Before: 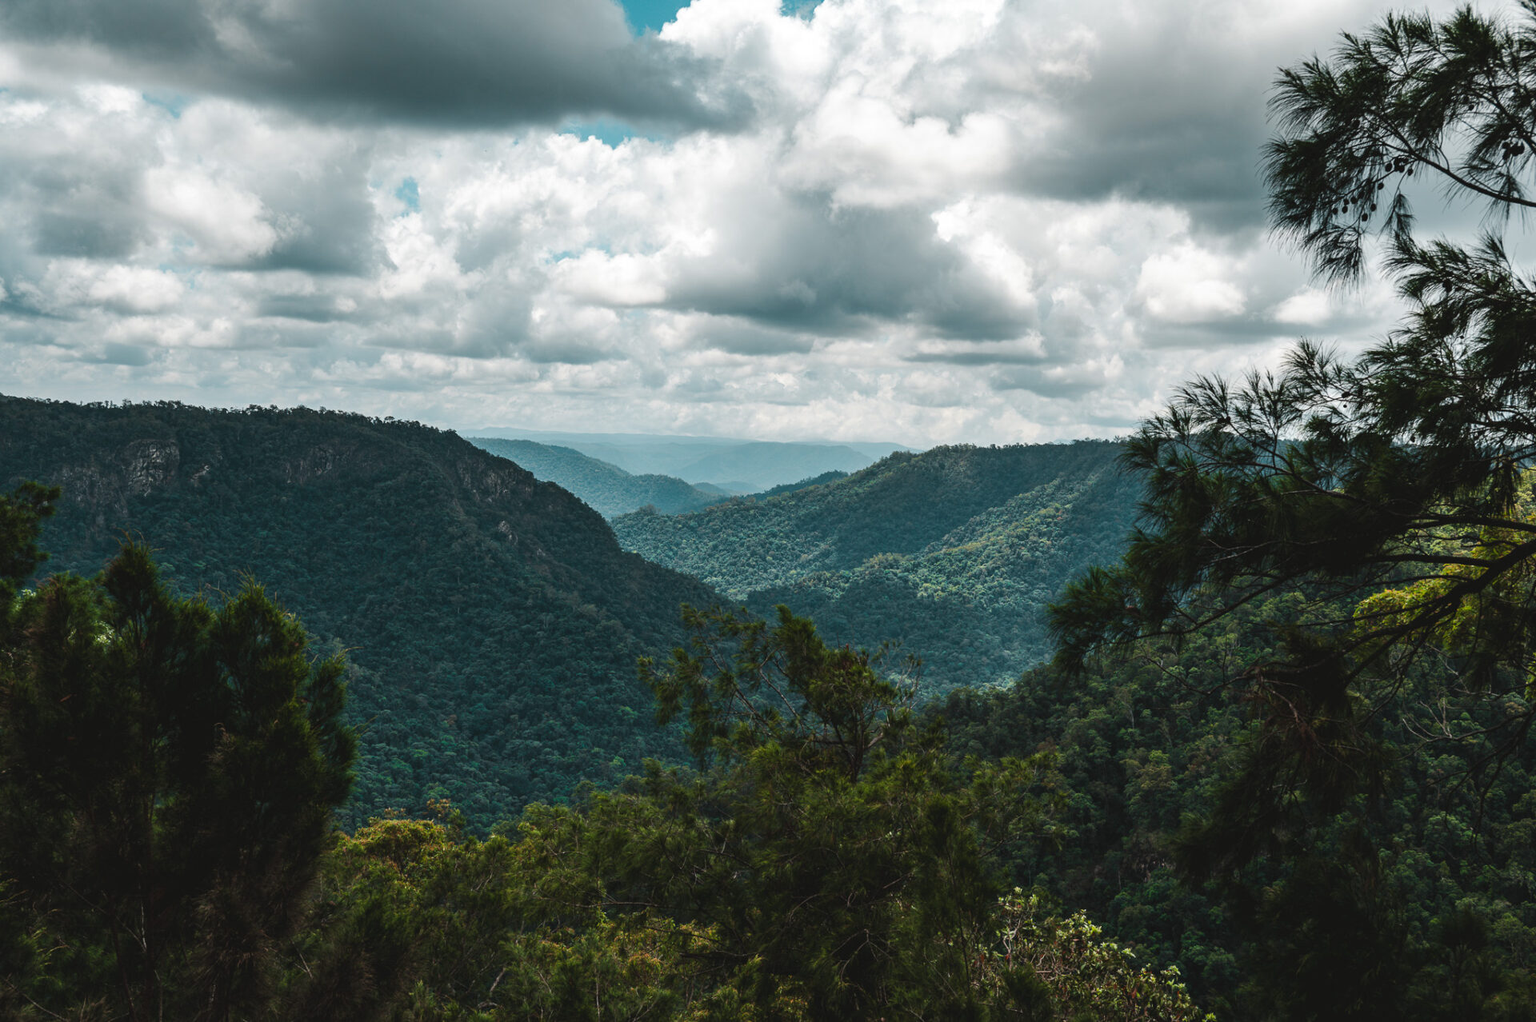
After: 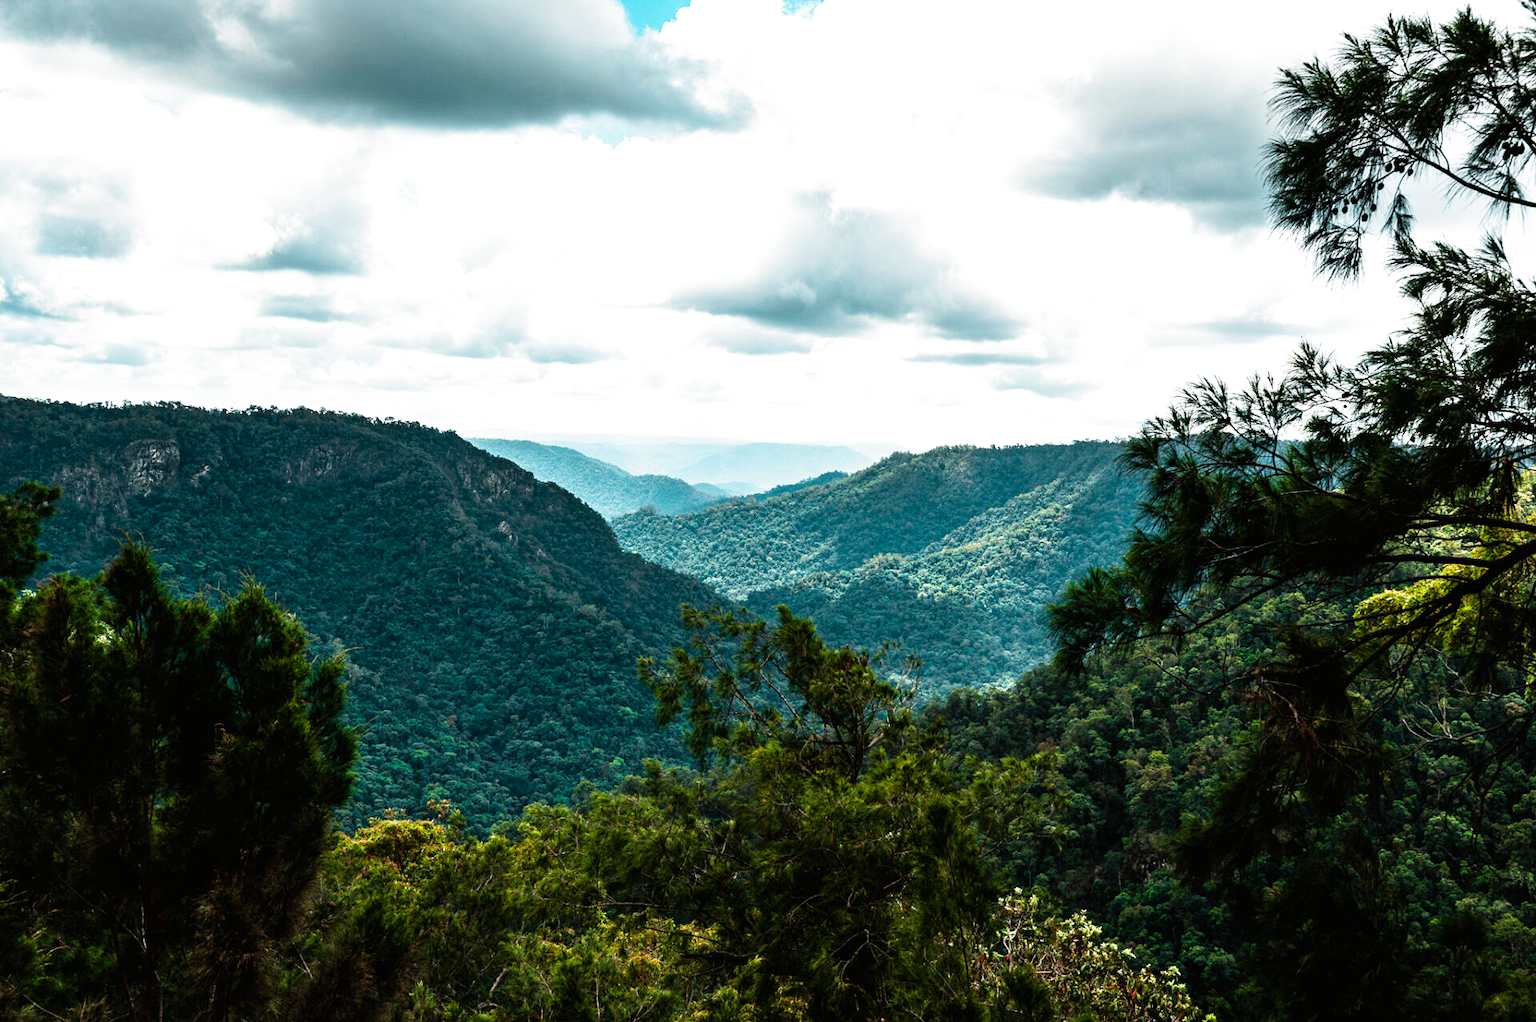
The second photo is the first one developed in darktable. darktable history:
filmic rgb "[Sony A7 II - natural]": middle gray luminance 8.8%, black relative exposure -6.3 EV, white relative exposure 2.7 EV, threshold 6 EV, target black luminance 0%, hardness 4.74, latitude 73.47%, contrast 1.332, shadows ↔ highlights balance 10.13%, add noise in highlights 0, preserve chrominance no, color science v3 (2019), use custom middle-gray values true, iterations of high-quality reconstruction 0, contrast in highlights soft, enable highlight reconstruction true
